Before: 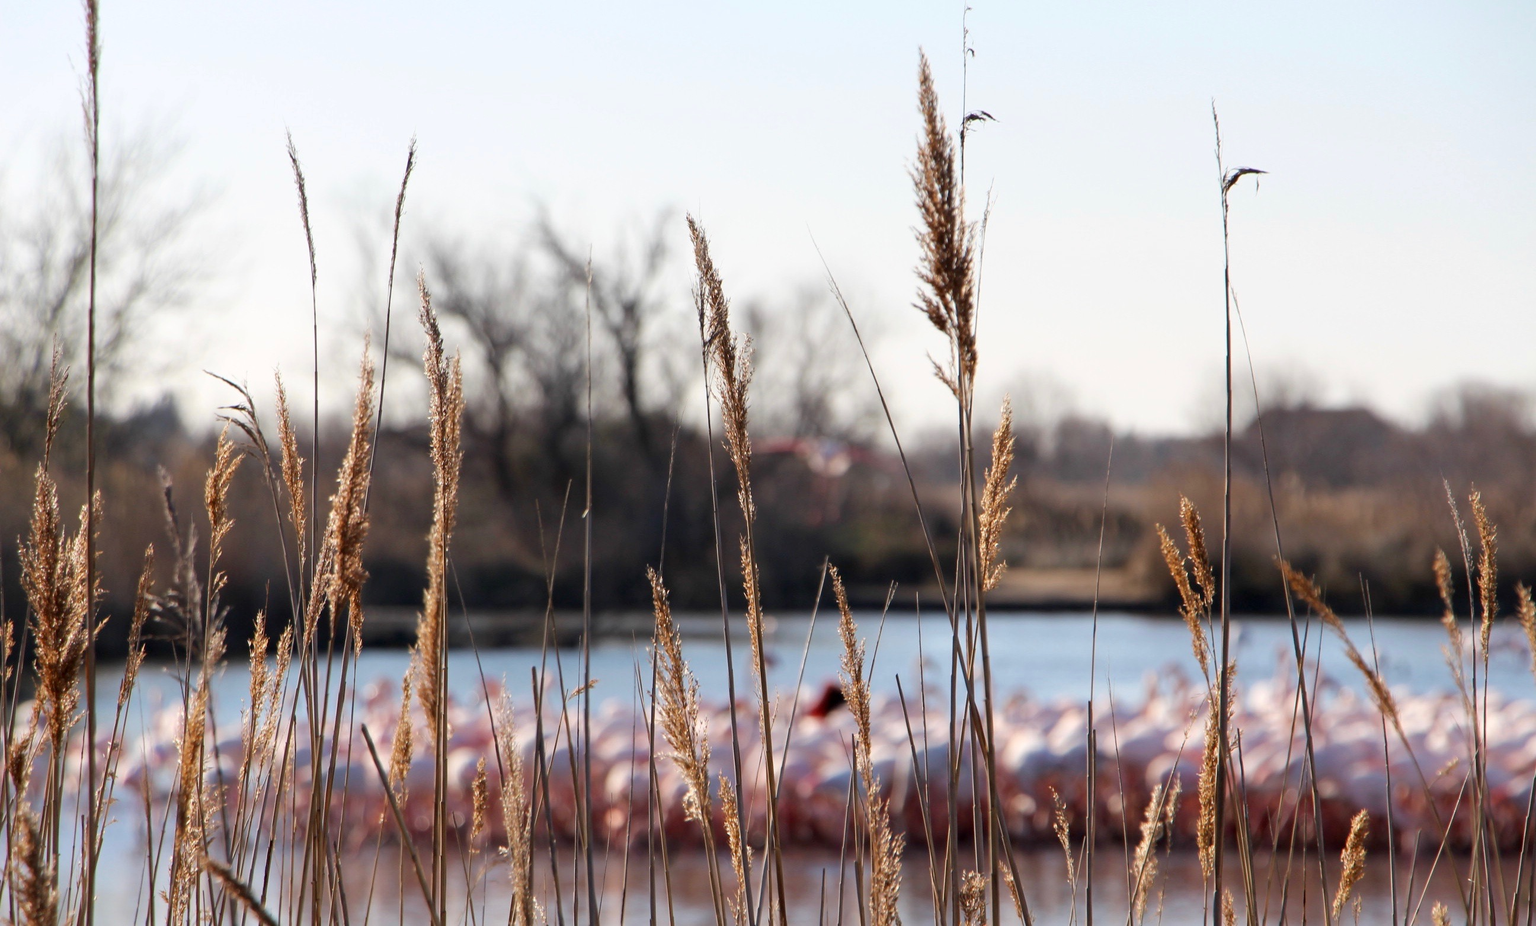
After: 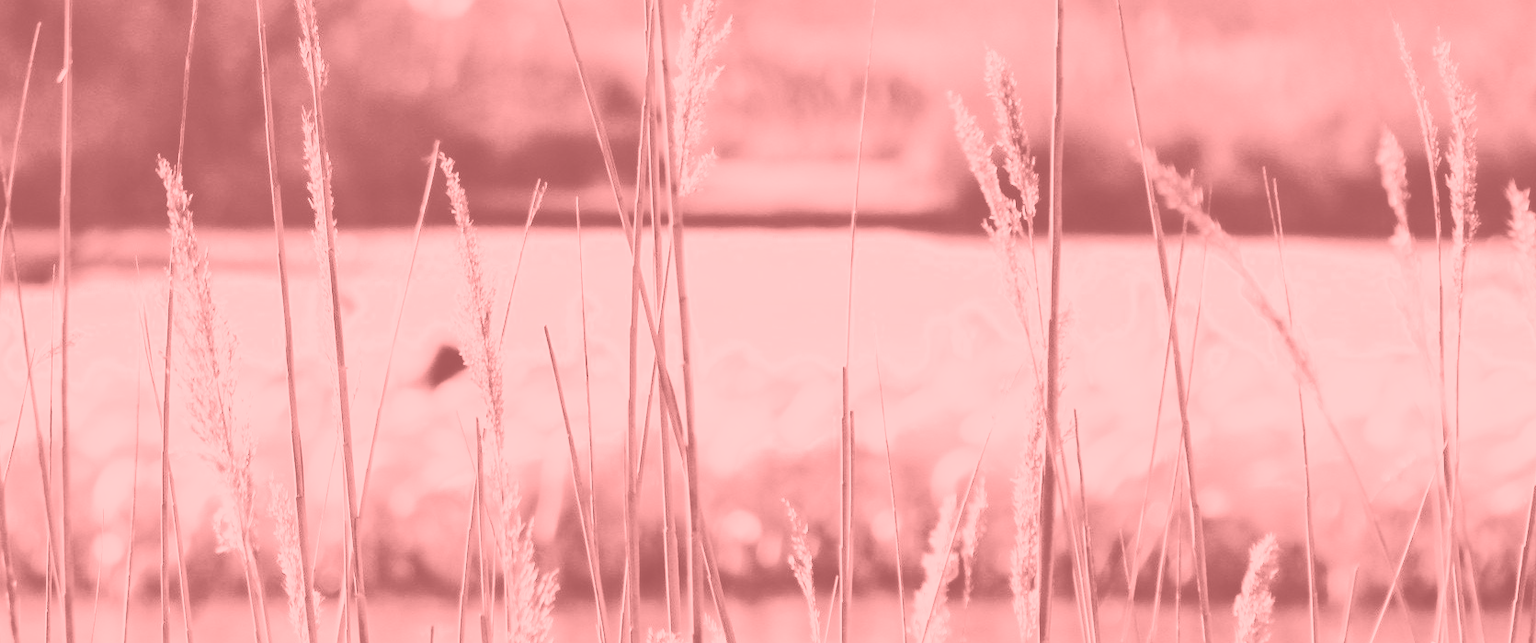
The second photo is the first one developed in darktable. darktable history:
filmic rgb: black relative exposure -11.88 EV, white relative exposure 5.43 EV, threshold 3 EV, hardness 4.49, latitude 50%, contrast 1.14, color science v5 (2021), contrast in shadows safe, contrast in highlights safe, enable highlight reconstruction true
crop and rotate: left 35.509%, top 50.238%, bottom 4.934%
exposure: exposure 0.648 EV, compensate highlight preservation false
colorize: saturation 51%, source mix 50.67%, lightness 50.67%
contrast brightness saturation: brightness 1
velvia: strength 29%
color zones: curves: ch0 [(0, 0.533) (0.126, 0.533) (0.234, 0.533) (0.368, 0.357) (0.5, 0.5) (0.625, 0.5) (0.74, 0.637) (0.875, 0.5)]; ch1 [(0.004, 0.708) (0.129, 0.662) (0.25, 0.5) (0.375, 0.331) (0.496, 0.396) (0.625, 0.649) (0.739, 0.26) (0.875, 0.5) (1, 0.478)]; ch2 [(0, 0.409) (0.132, 0.403) (0.236, 0.558) (0.379, 0.448) (0.5, 0.5) (0.625, 0.5) (0.691, 0.39) (0.875, 0.5)]
color balance rgb: shadows lift › luminance -10%, power › luminance -9%, linear chroma grading › global chroma 10%, global vibrance 10%, contrast 15%, saturation formula JzAzBz (2021)
